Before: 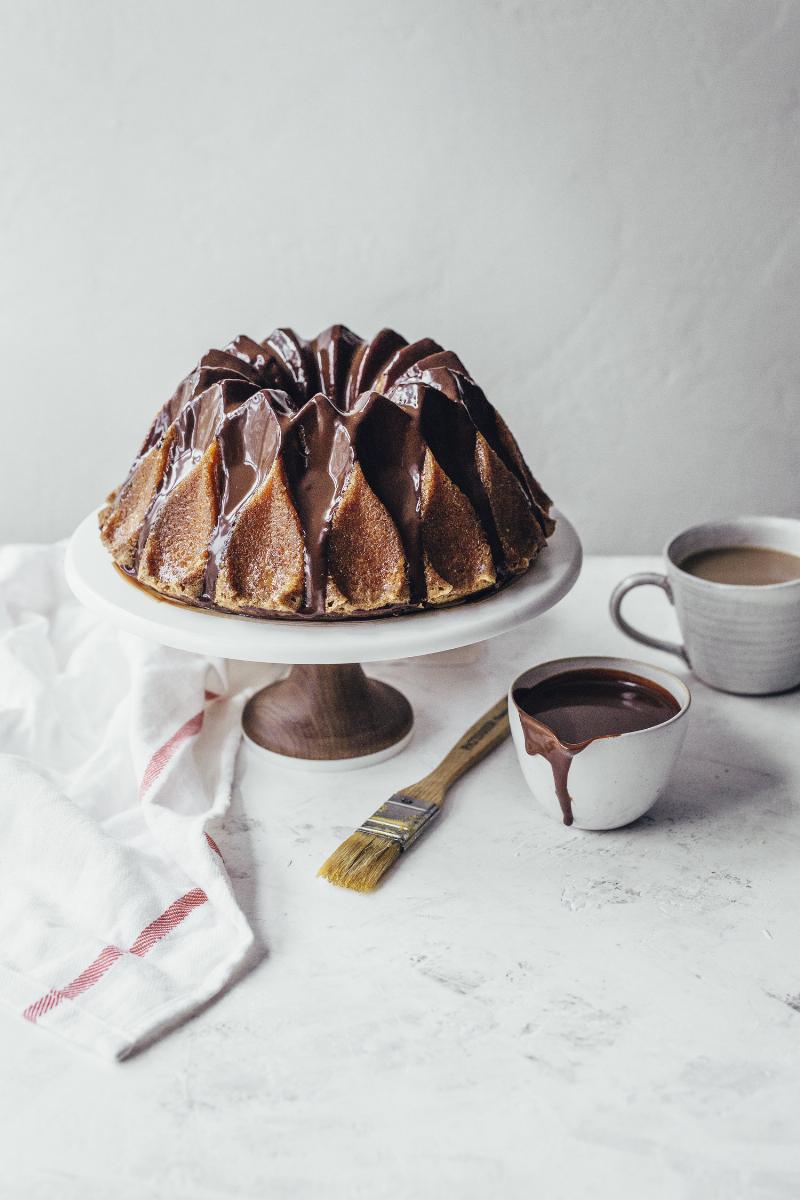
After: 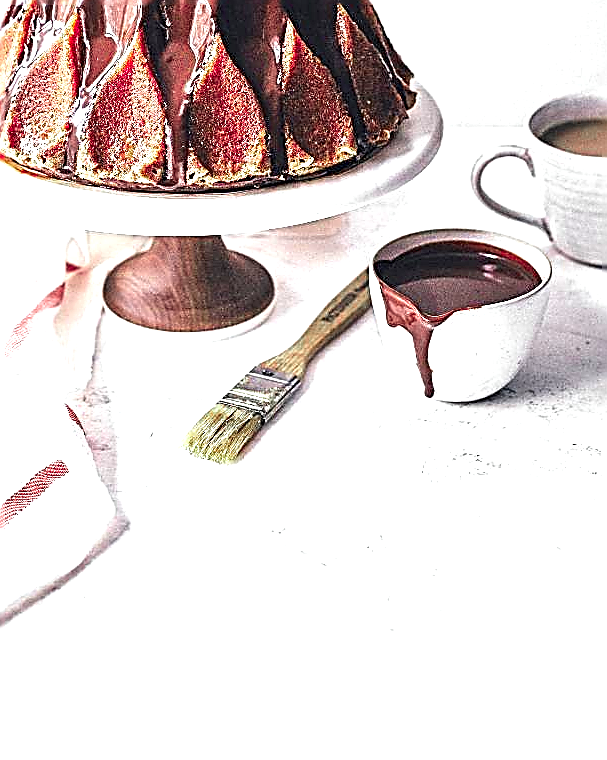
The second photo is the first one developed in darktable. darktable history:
exposure: black level correction 0.001, exposure 1.301 EV, compensate highlight preservation false
crop and rotate: left 17.377%, top 35.705%, right 6.725%, bottom 0.904%
sharpen: amount 1.877
color zones: curves: ch0 [(0, 0.466) (0.128, 0.466) (0.25, 0.5) (0.375, 0.456) (0.5, 0.5) (0.625, 0.5) (0.737, 0.652) (0.875, 0.5)]; ch1 [(0, 0.603) (0.125, 0.618) (0.261, 0.348) (0.372, 0.353) (0.497, 0.363) (0.611, 0.45) (0.731, 0.427) (0.875, 0.518) (0.998, 0.652)]; ch2 [(0, 0.559) (0.125, 0.451) (0.253, 0.564) (0.37, 0.578) (0.5, 0.466) (0.625, 0.471) (0.731, 0.471) (0.88, 0.485)], mix 100.21%
